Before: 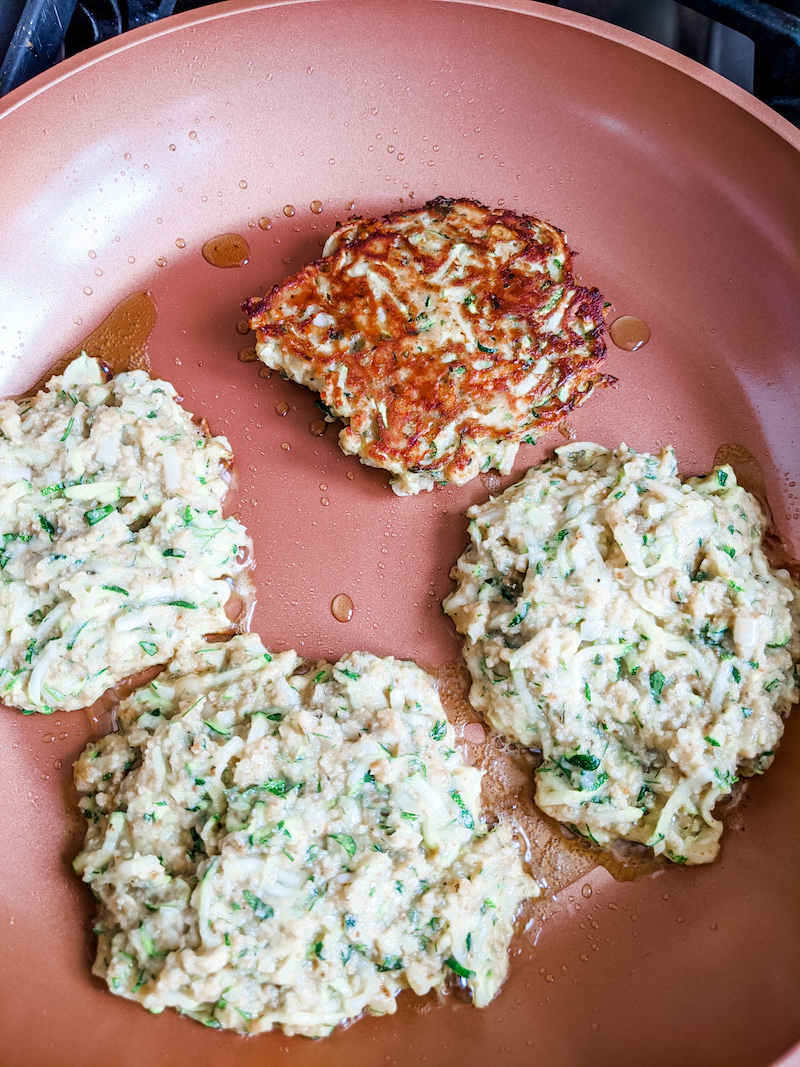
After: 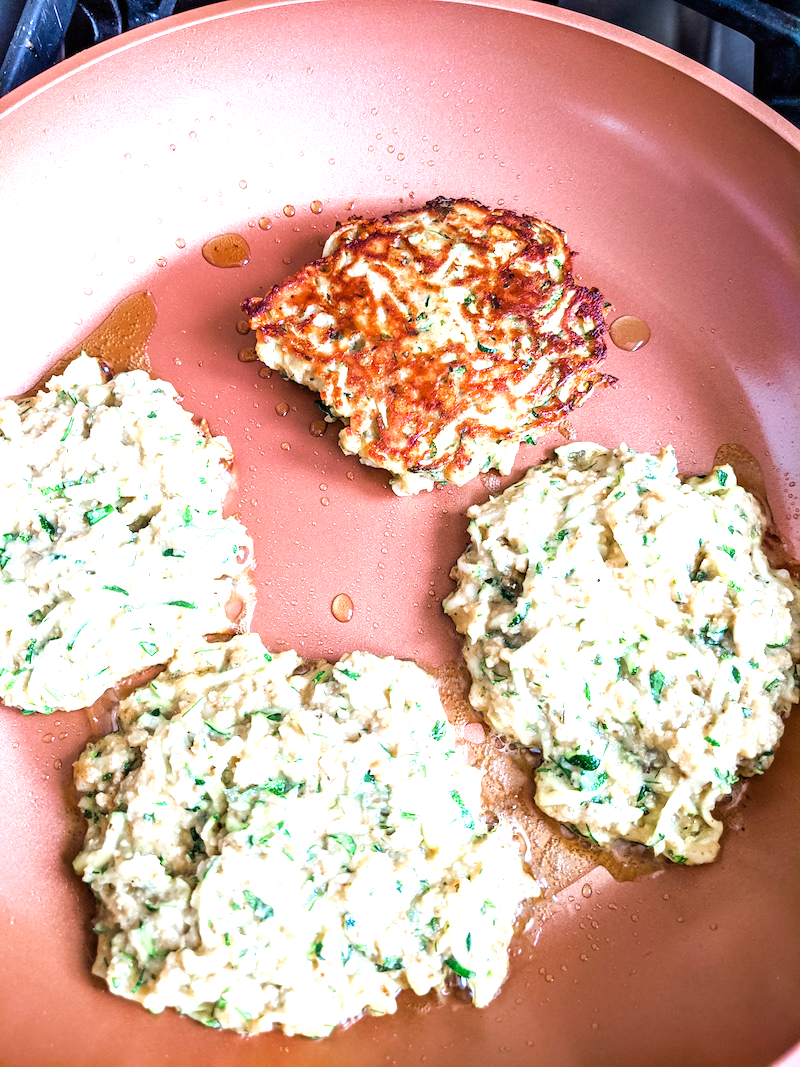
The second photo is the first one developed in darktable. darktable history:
exposure: black level correction 0, exposure 0.893 EV, compensate highlight preservation false
